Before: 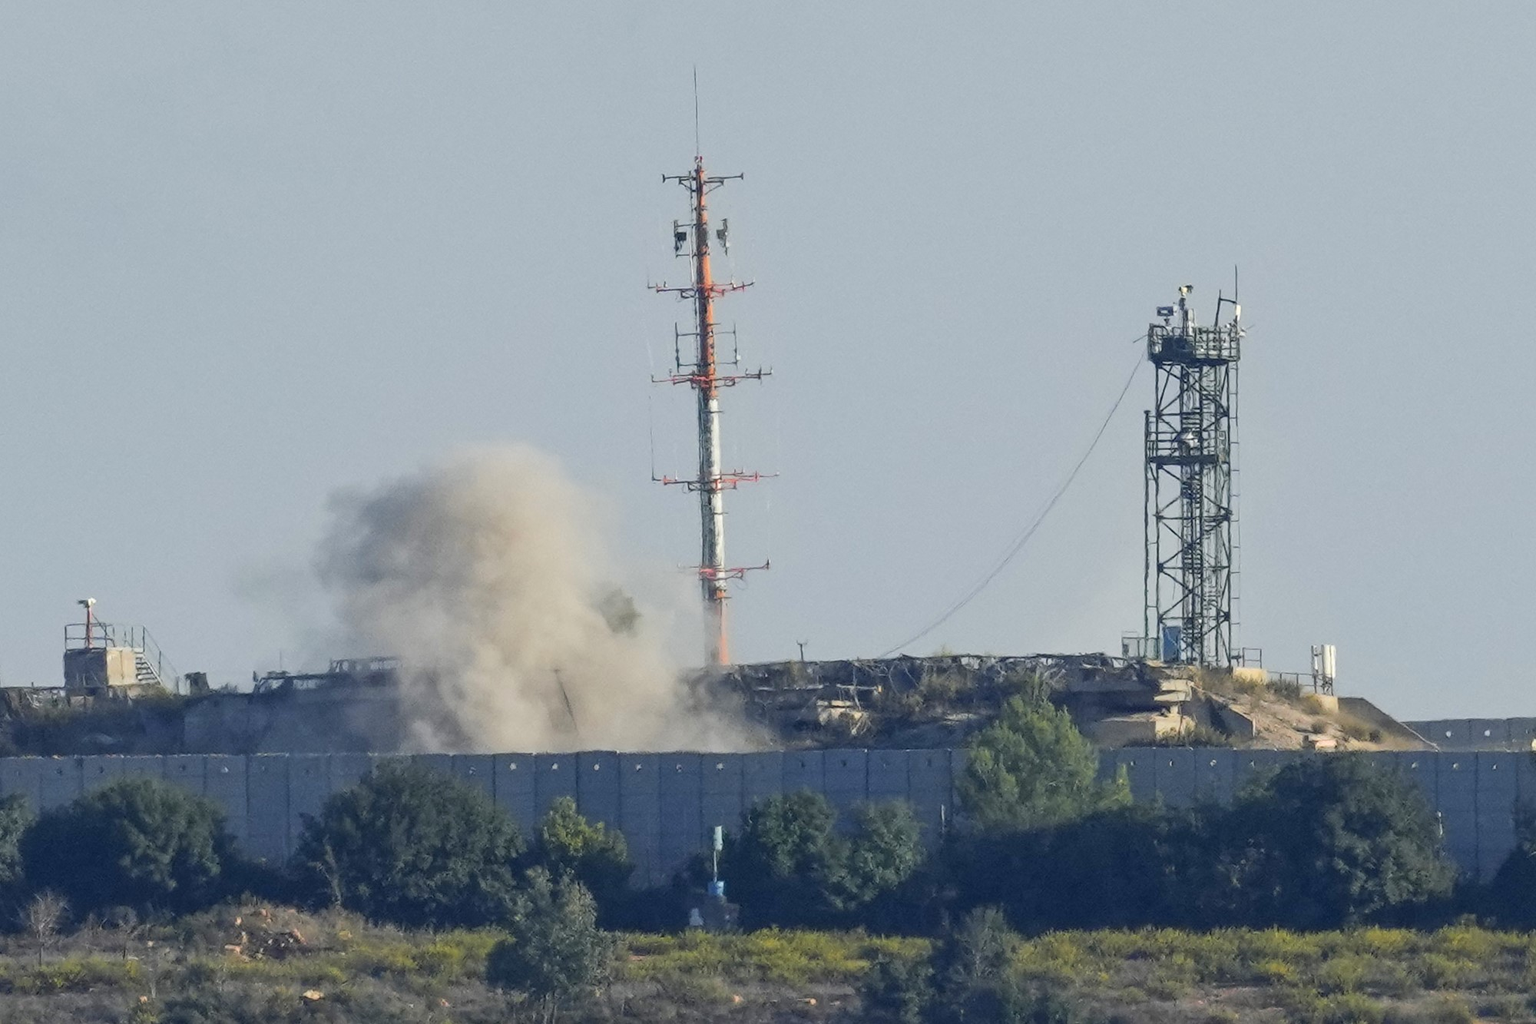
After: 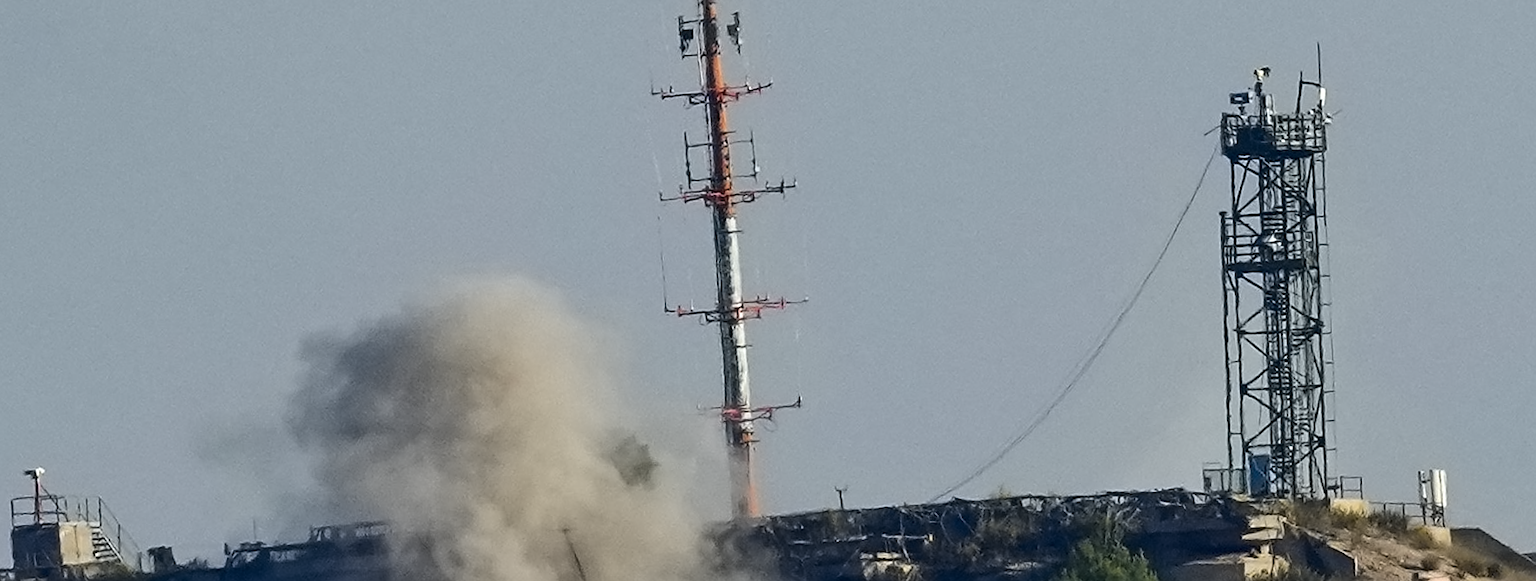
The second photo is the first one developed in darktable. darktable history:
contrast equalizer: y [[0.5 ×6], [0.5 ×6], [0.5 ×6], [0 ×6], [0, 0.039, 0.251, 0.29, 0.293, 0.292]]
rotate and perspective: rotation -2.12°, lens shift (vertical) 0.009, lens shift (horizontal) -0.008, automatic cropping original format, crop left 0.036, crop right 0.964, crop top 0.05, crop bottom 0.959
crop: left 1.744%, top 19.225%, right 5.069%, bottom 28.357%
sharpen: on, module defaults
contrast brightness saturation: contrast 0.1, brightness -0.26, saturation 0.14
